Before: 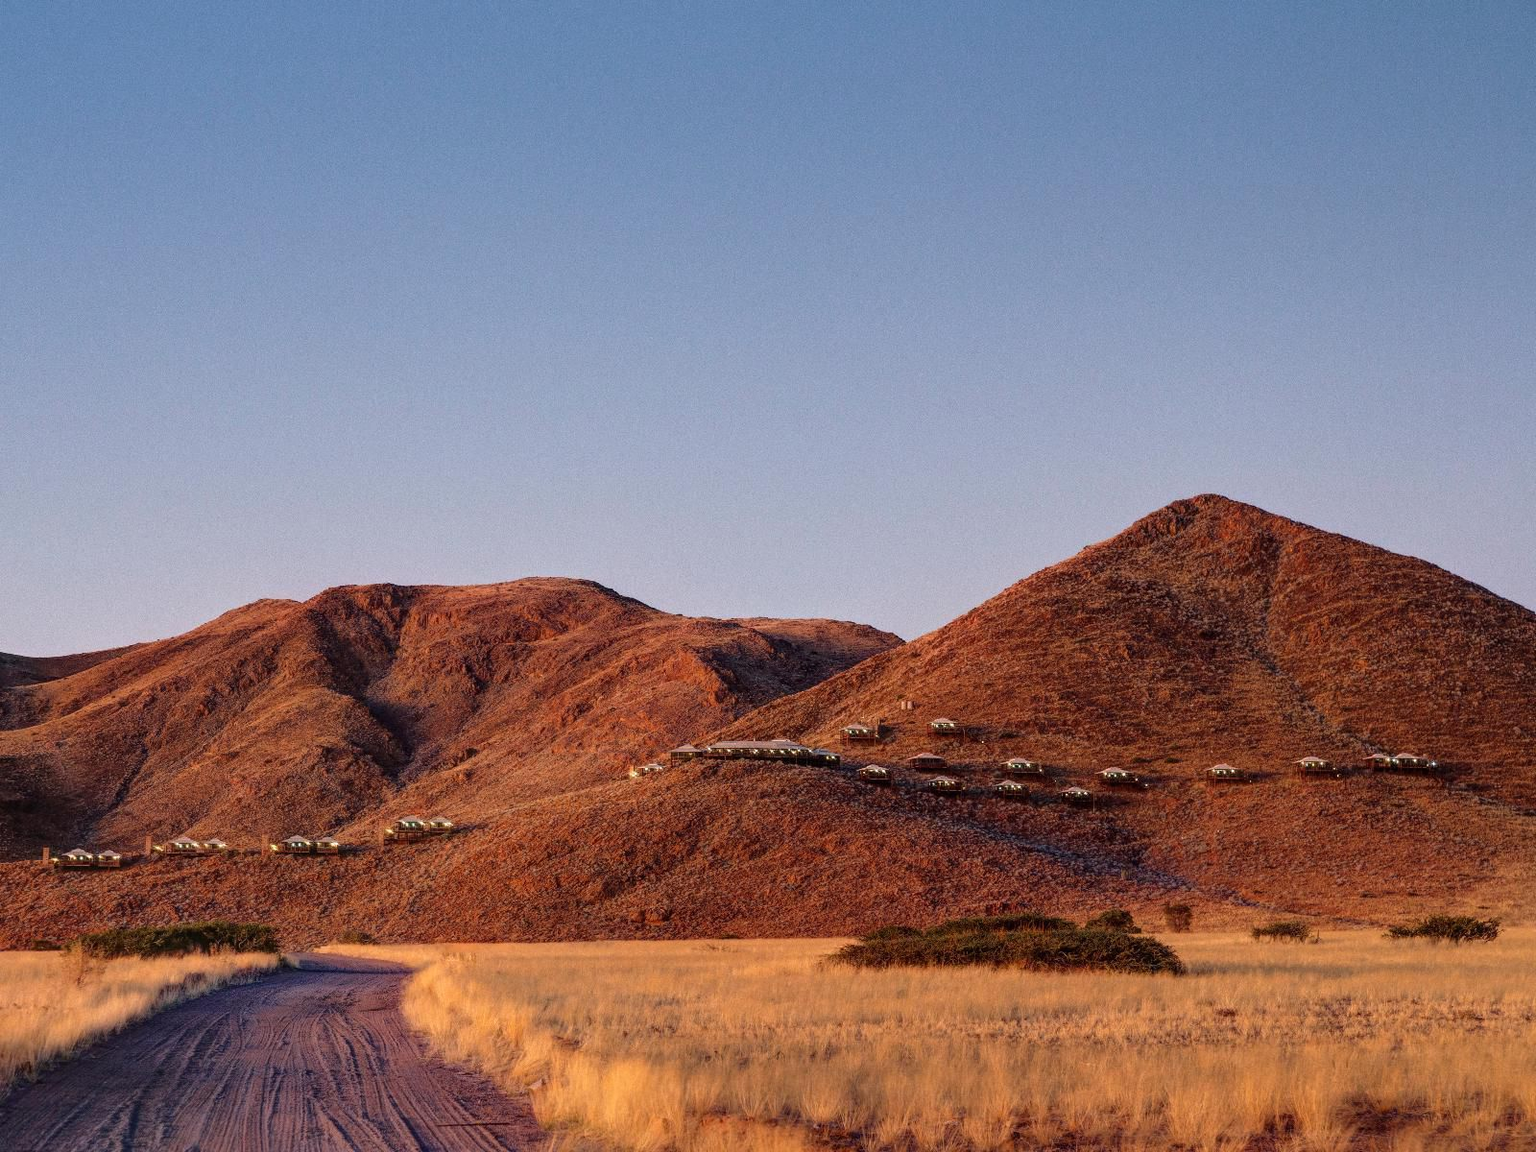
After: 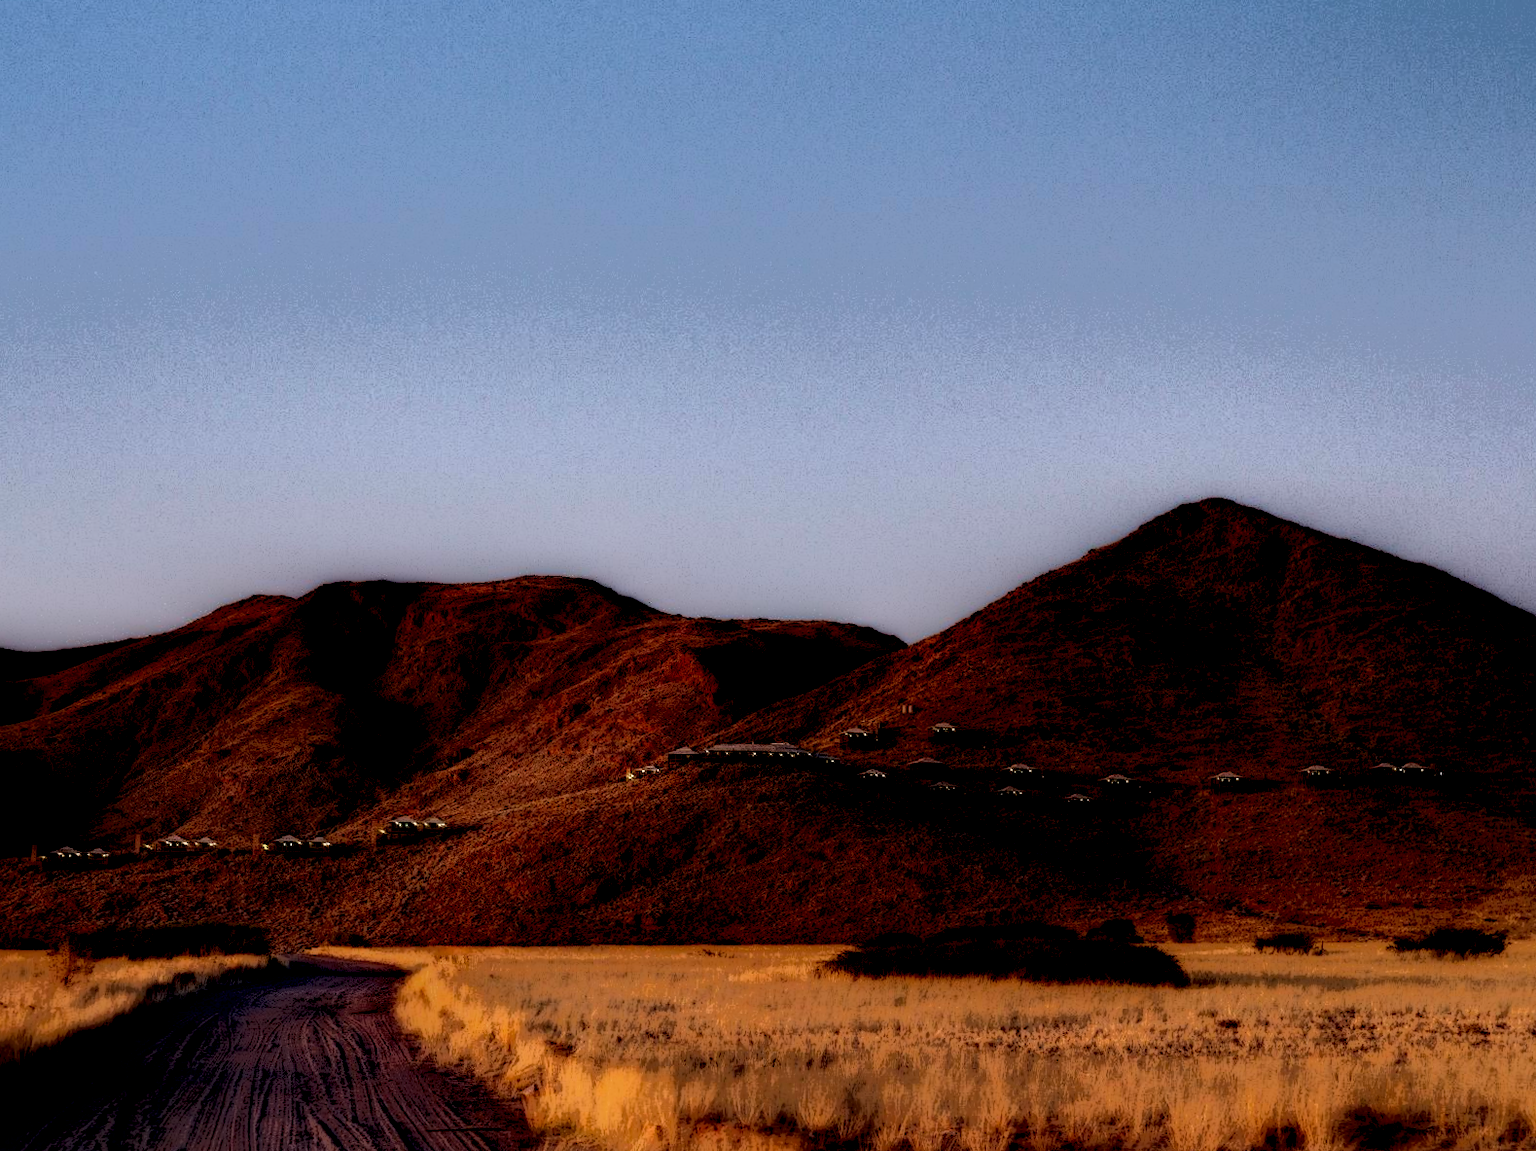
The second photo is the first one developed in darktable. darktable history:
crop and rotate: angle -0.568°
local contrast: highlights 4%, shadows 235%, detail 164%, midtone range 0.002
tone equalizer: -8 EV -0.76 EV, -7 EV -0.678 EV, -6 EV -0.625 EV, -5 EV -0.389 EV, -3 EV 0.382 EV, -2 EV 0.6 EV, -1 EV 0.687 EV, +0 EV 0.733 EV, edges refinement/feathering 500, mask exposure compensation -1.57 EV, preserve details guided filter
